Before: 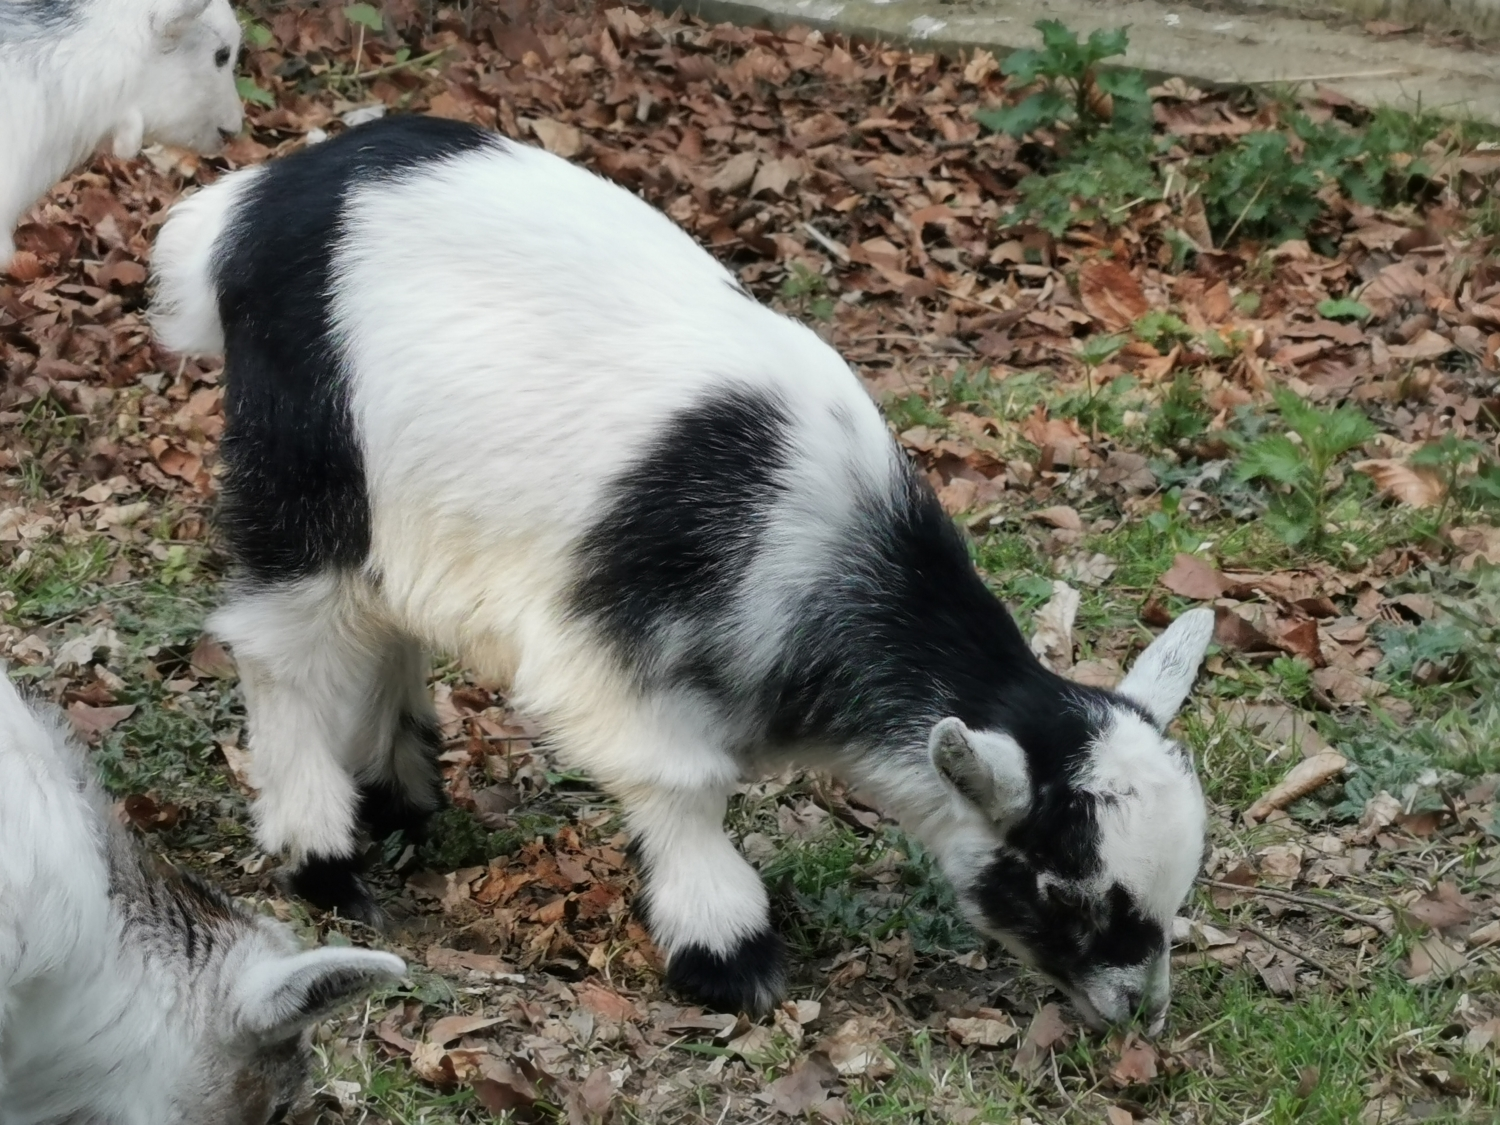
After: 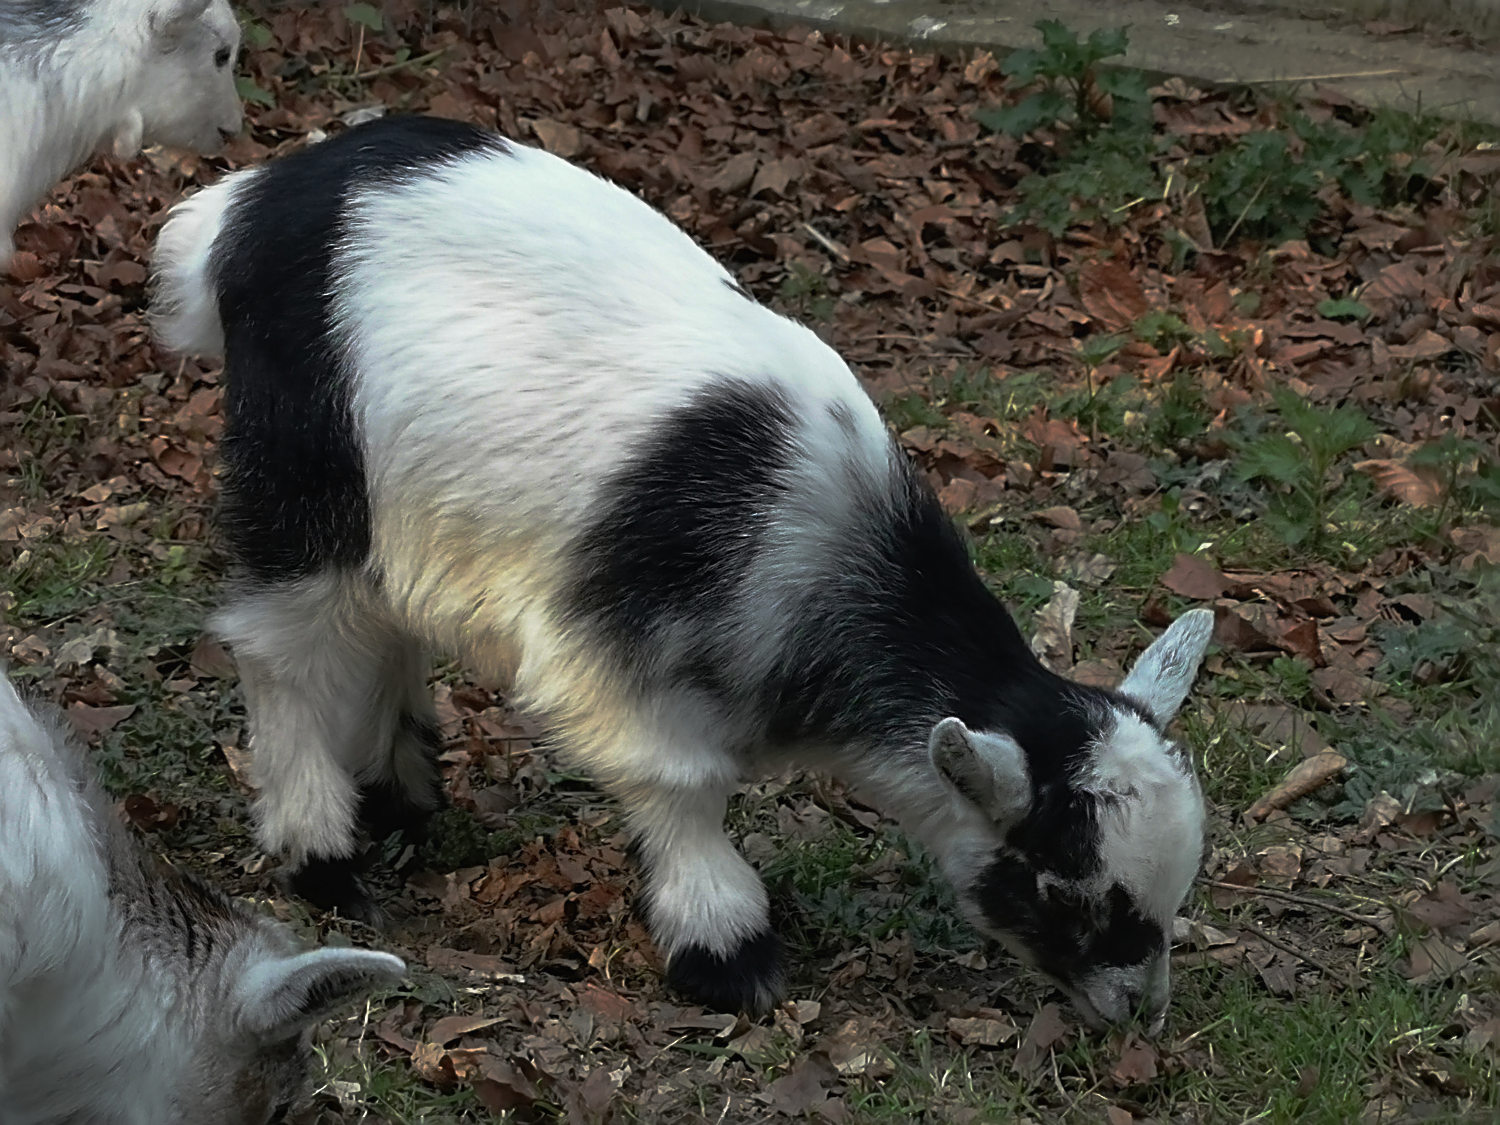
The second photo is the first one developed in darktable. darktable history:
sharpen: radius 2.829, amount 0.706
local contrast: mode bilateral grid, contrast 99, coarseness 99, detail 89%, midtone range 0.2
base curve: curves: ch0 [(0, 0) (0.564, 0.291) (0.802, 0.731) (1, 1)], preserve colors none
